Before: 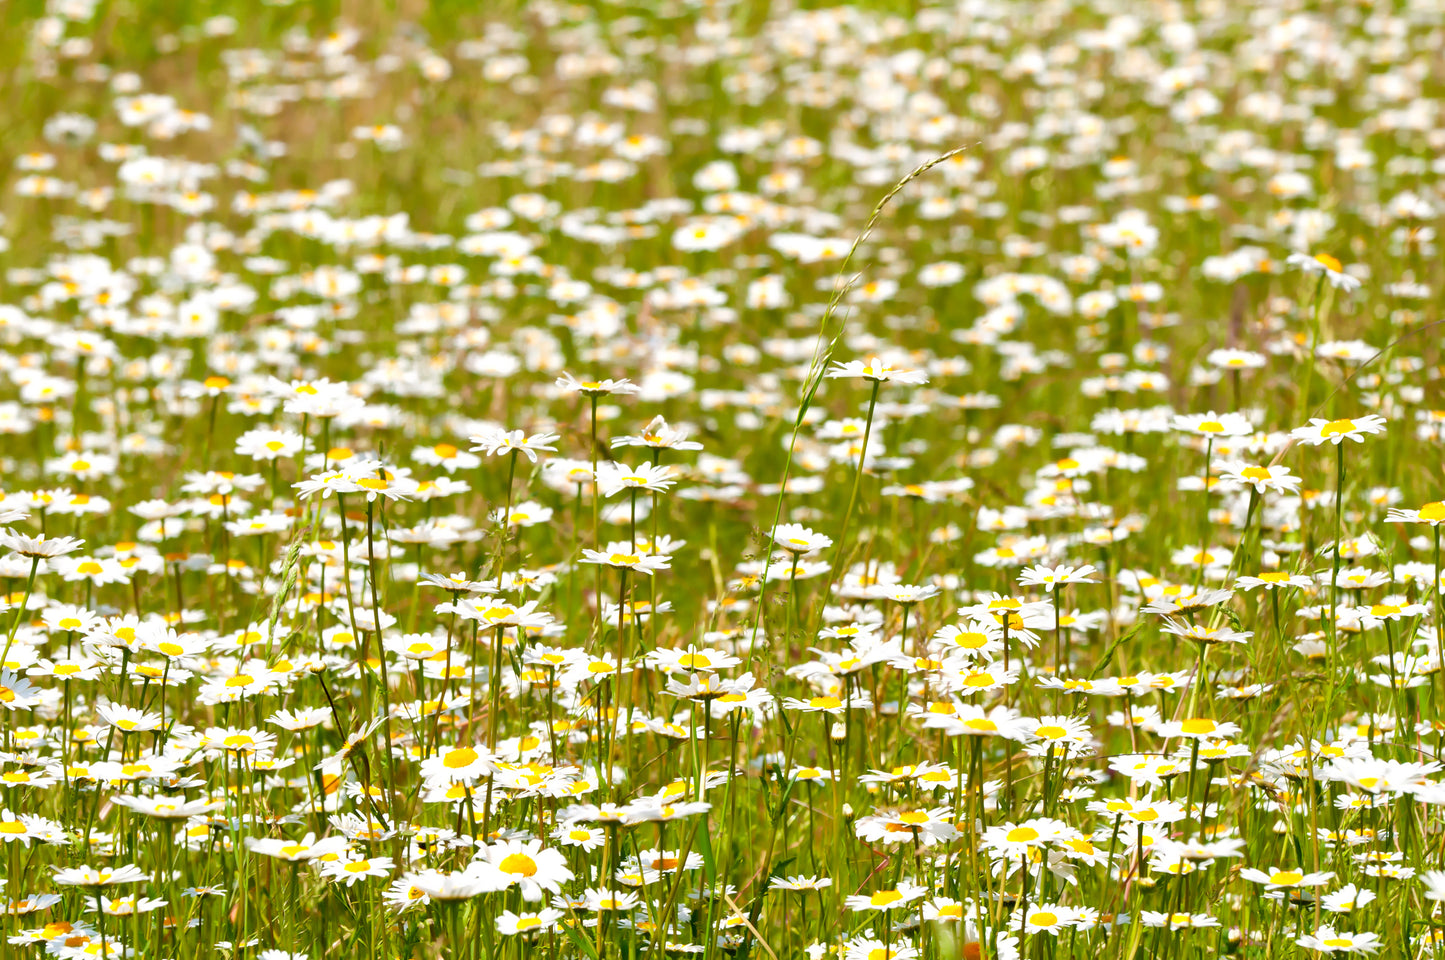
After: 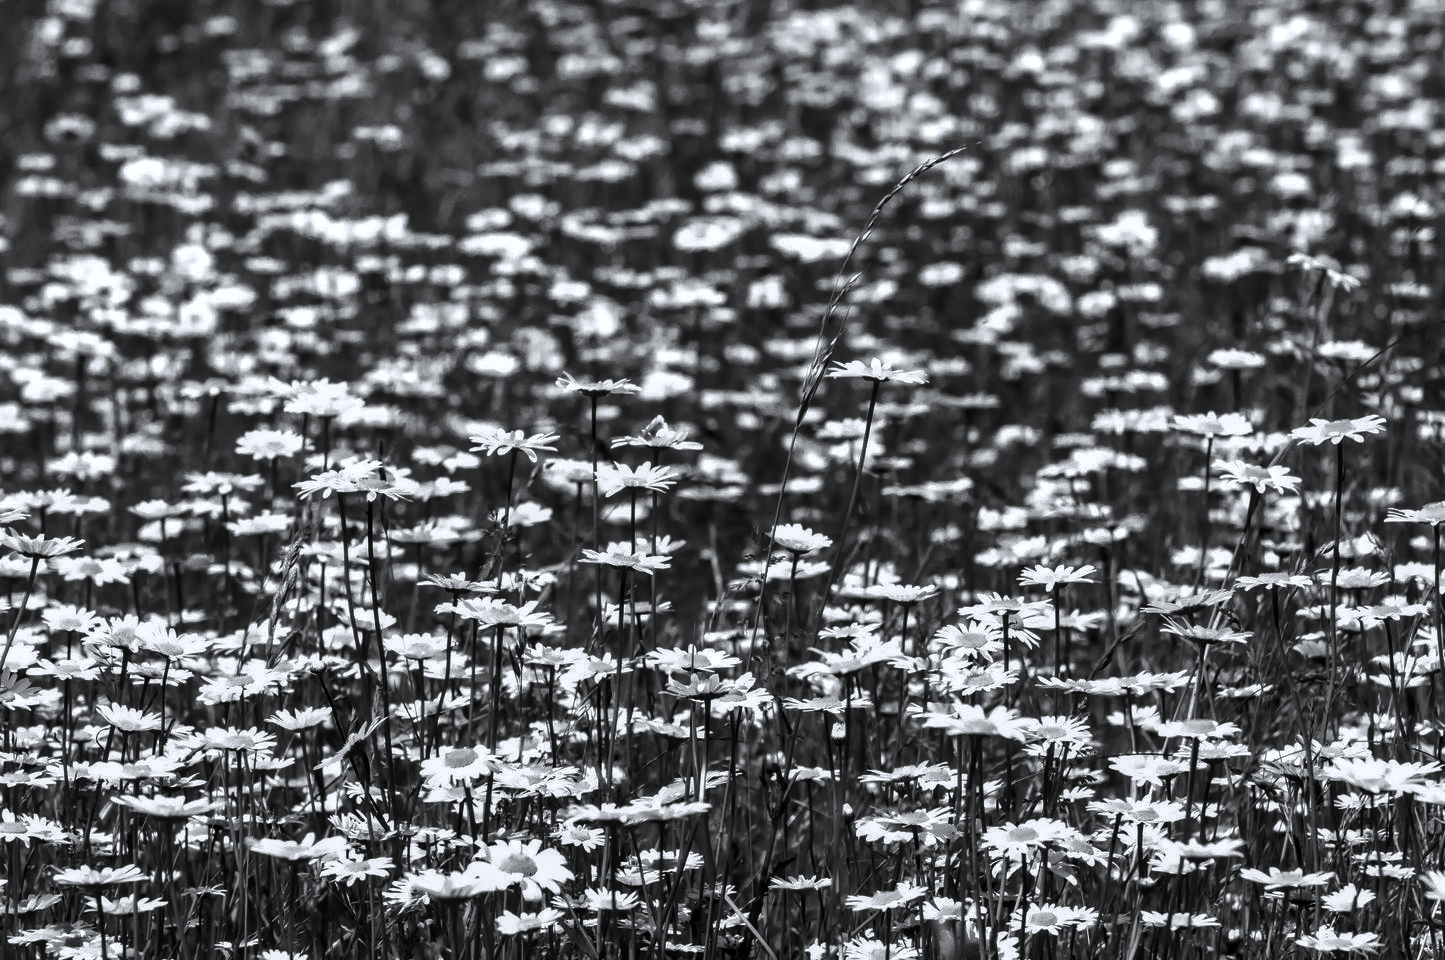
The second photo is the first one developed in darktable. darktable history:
contrast brightness saturation: contrast 0.02, brightness -1, saturation -1
color zones: curves: ch0 [(0.004, 0.388) (0.125, 0.392) (0.25, 0.404) (0.375, 0.5) (0.5, 0.5) (0.625, 0.5) (0.75, 0.5) (0.875, 0.5)]; ch1 [(0, 0.5) (0.125, 0.5) (0.25, 0.5) (0.375, 0.124) (0.524, 0.124) (0.645, 0.128) (0.789, 0.132) (0.914, 0.096) (0.998, 0.068)]
exposure: black level correction 0.012, compensate highlight preservation false
local contrast: on, module defaults
color correction: highlights a* -2.24, highlights b* -18.1
